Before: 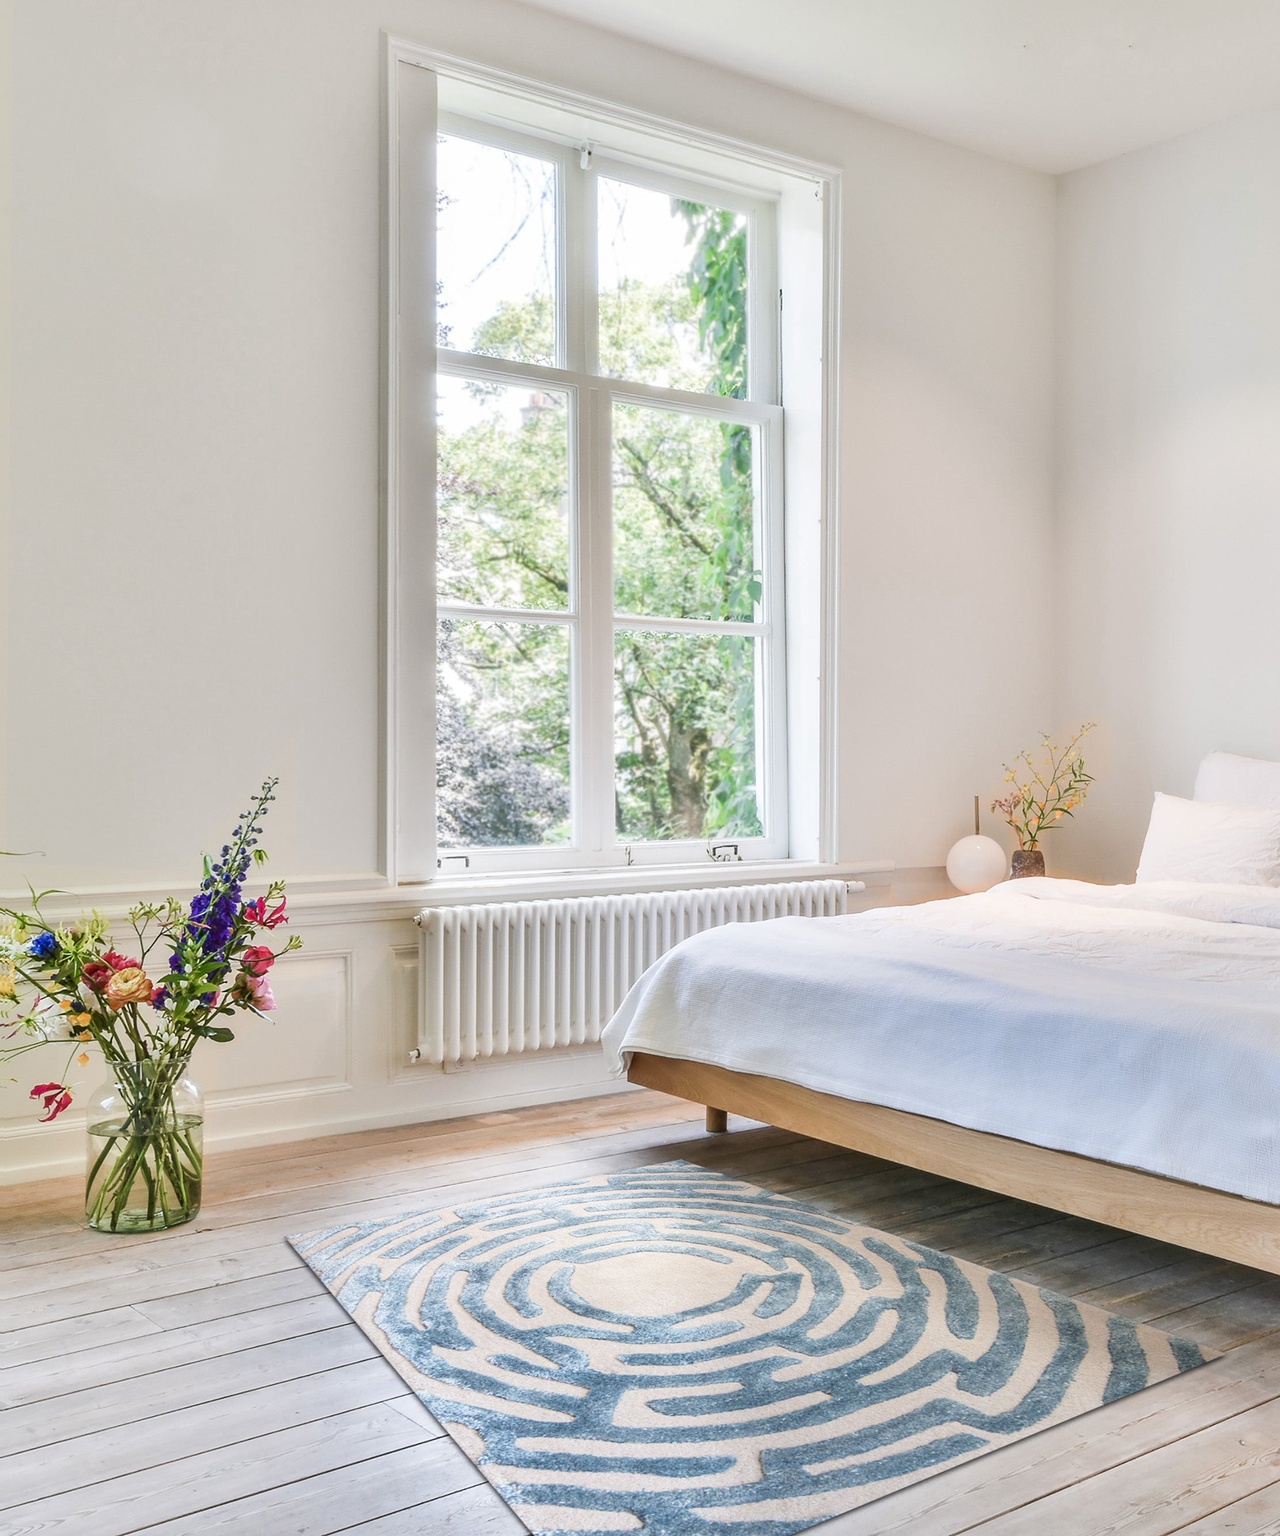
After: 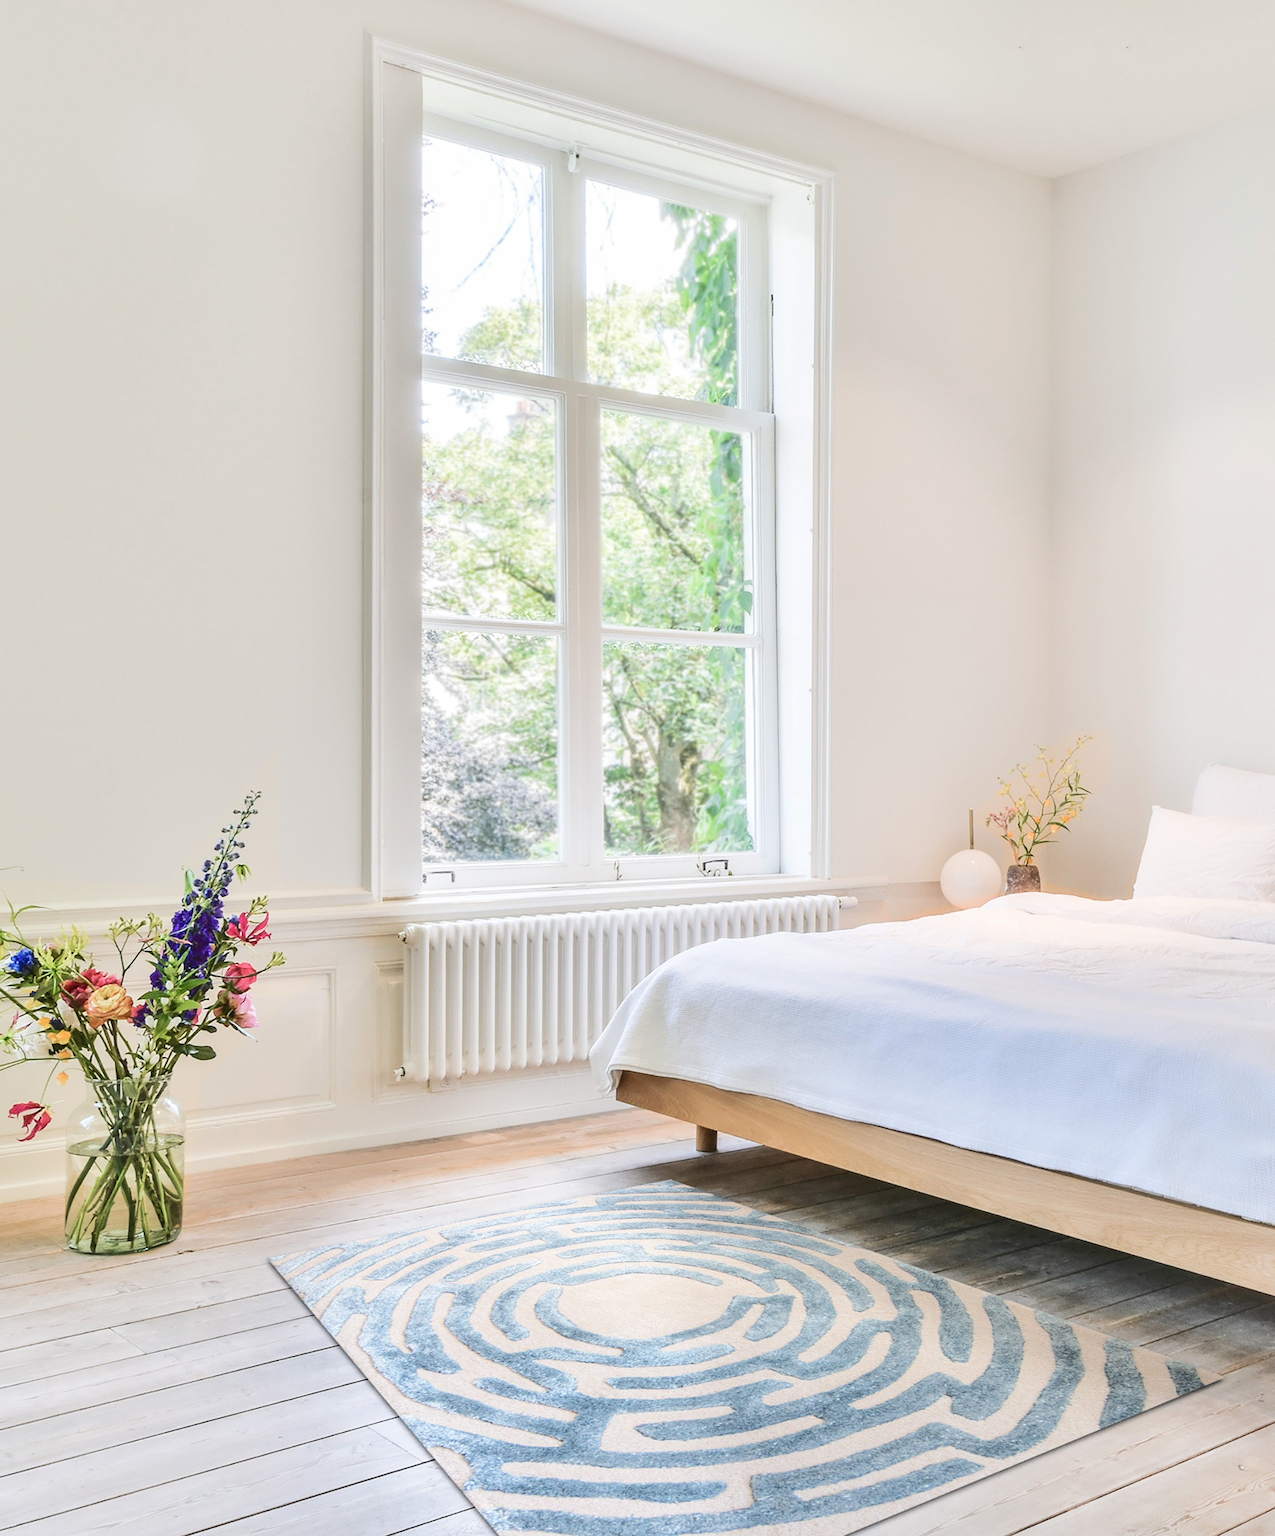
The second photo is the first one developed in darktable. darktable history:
crop: left 1.719%, right 0.268%, bottom 1.672%
tone curve: curves: ch0 [(0, 0) (0.003, 0.076) (0.011, 0.081) (0.025, 0.084) (0.044, 0.092) (0.069, 0.1) (0.1, 0.117) (0.136, 0.144) (0.177, 0.186) (0.224, 0.237) (0.277, 0.306) (0.335, 0.39) (0.399, 0.494) (0.468, 0.574) (0.543, 0.666) (0.623, 0.722) (0.709, 0.79) (0.801, 0.855) (0.898, 0.926) (1, 1)], color space Lab, independent channels, preserve colors none
